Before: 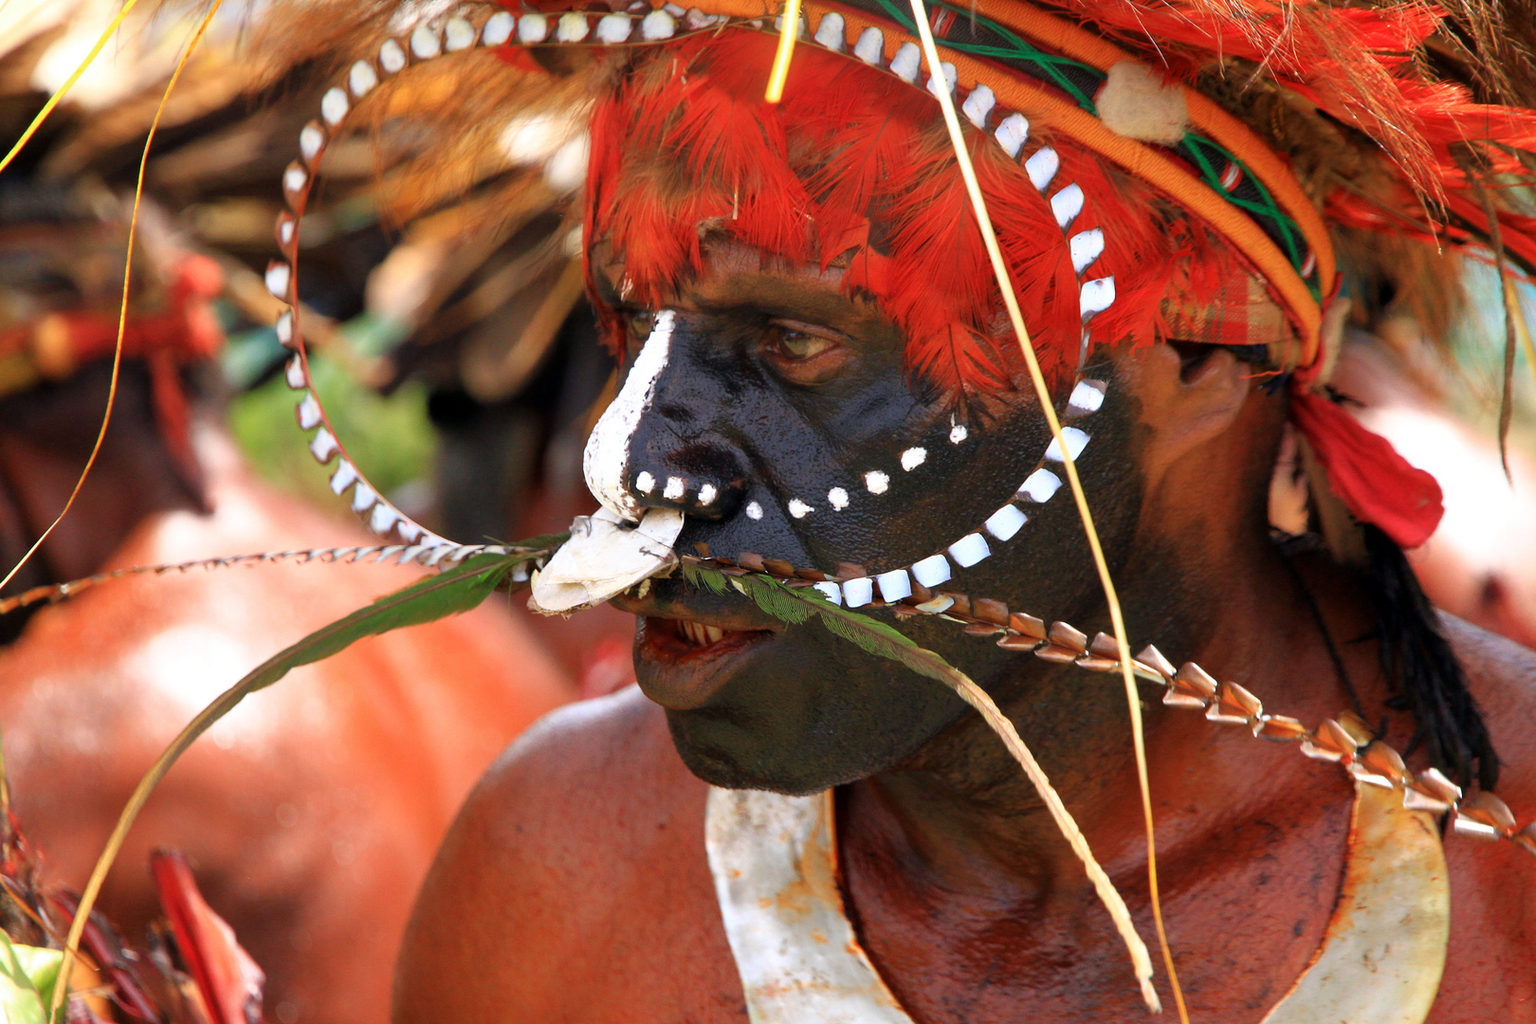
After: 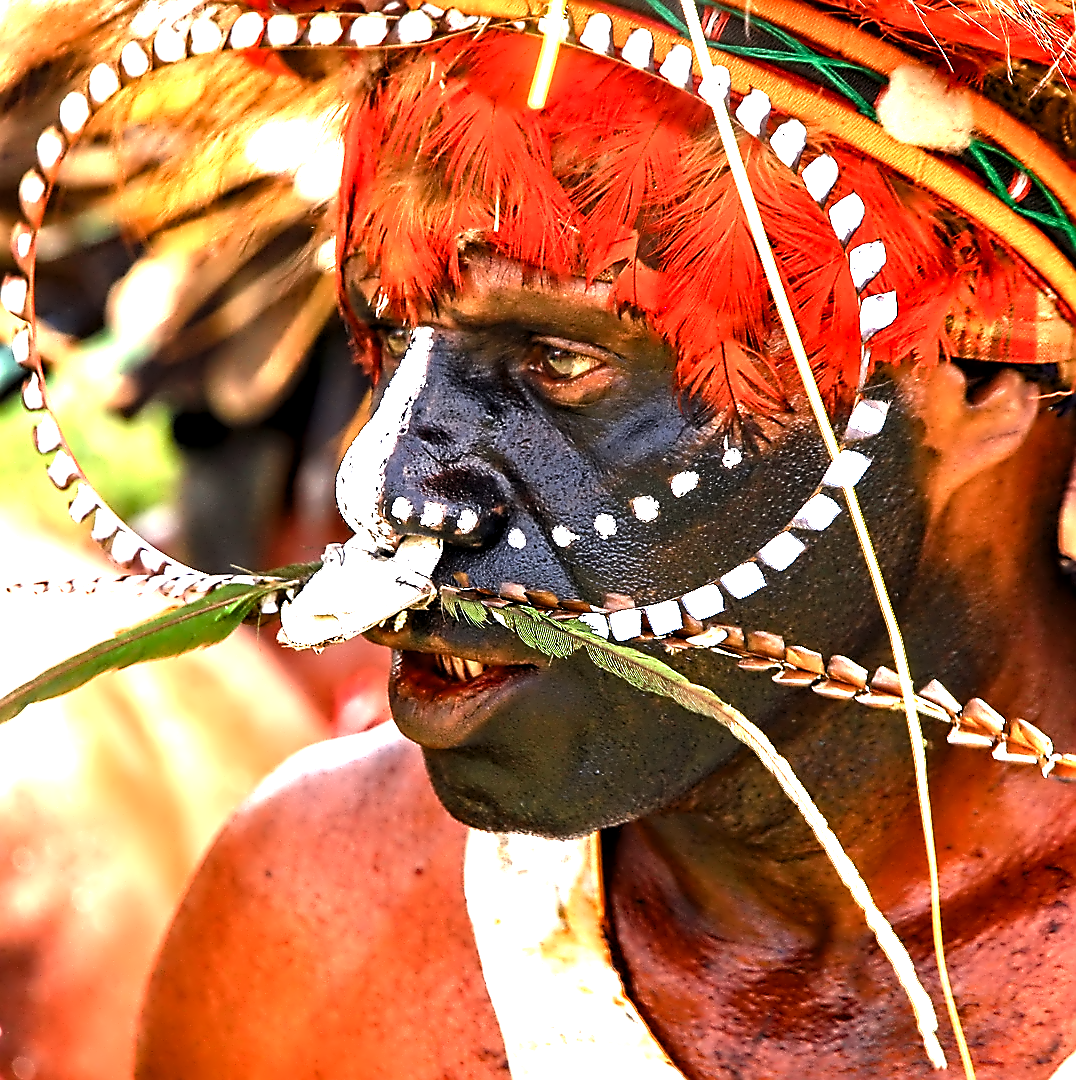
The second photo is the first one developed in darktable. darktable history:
crop: left 17.24%, right 16.301%
contrast equalizer: octaves 7, y [[0.5, 0.542, 0.583, 0.625, 0.667, 0.708], [0.5 ×6], [0.5 ×6], [0, 0.033, 0.067, 0.1, 0.133, 0.167], [0, 0.05, 0.1, 0.15, 0.2, 0.25]]
sharpen: radius 1.374, amount 1.255, threshold 0.76
exposure: black level correction 0, exposure 1.2 EV, compensate highlight preservation false
color balance rgb: highlights gain › luminance 14.475%, perceptual saturation grading › global saturation 20.987%, perceptual saturation grading › highlights -19.942%, perceptual saturation grading › shadows 29.983%, perceptual brilliance grading › global brilliance 14.511%, perceptual brilliance grading › shadows -35.23%
